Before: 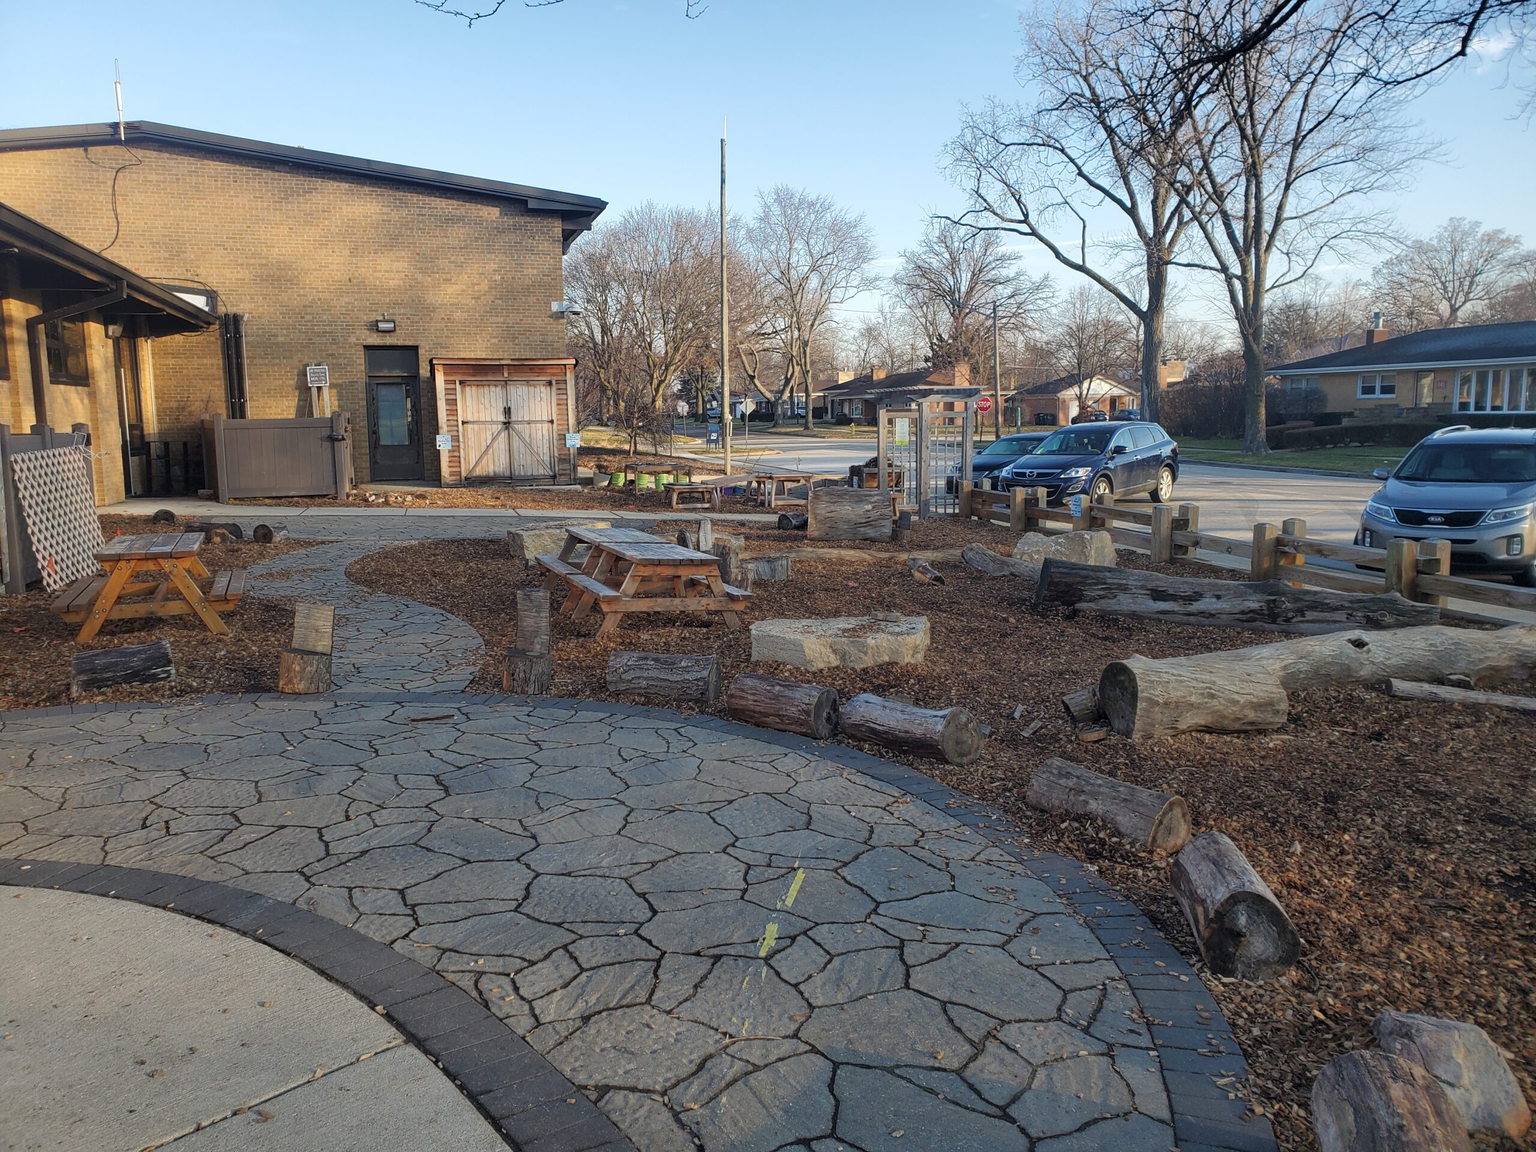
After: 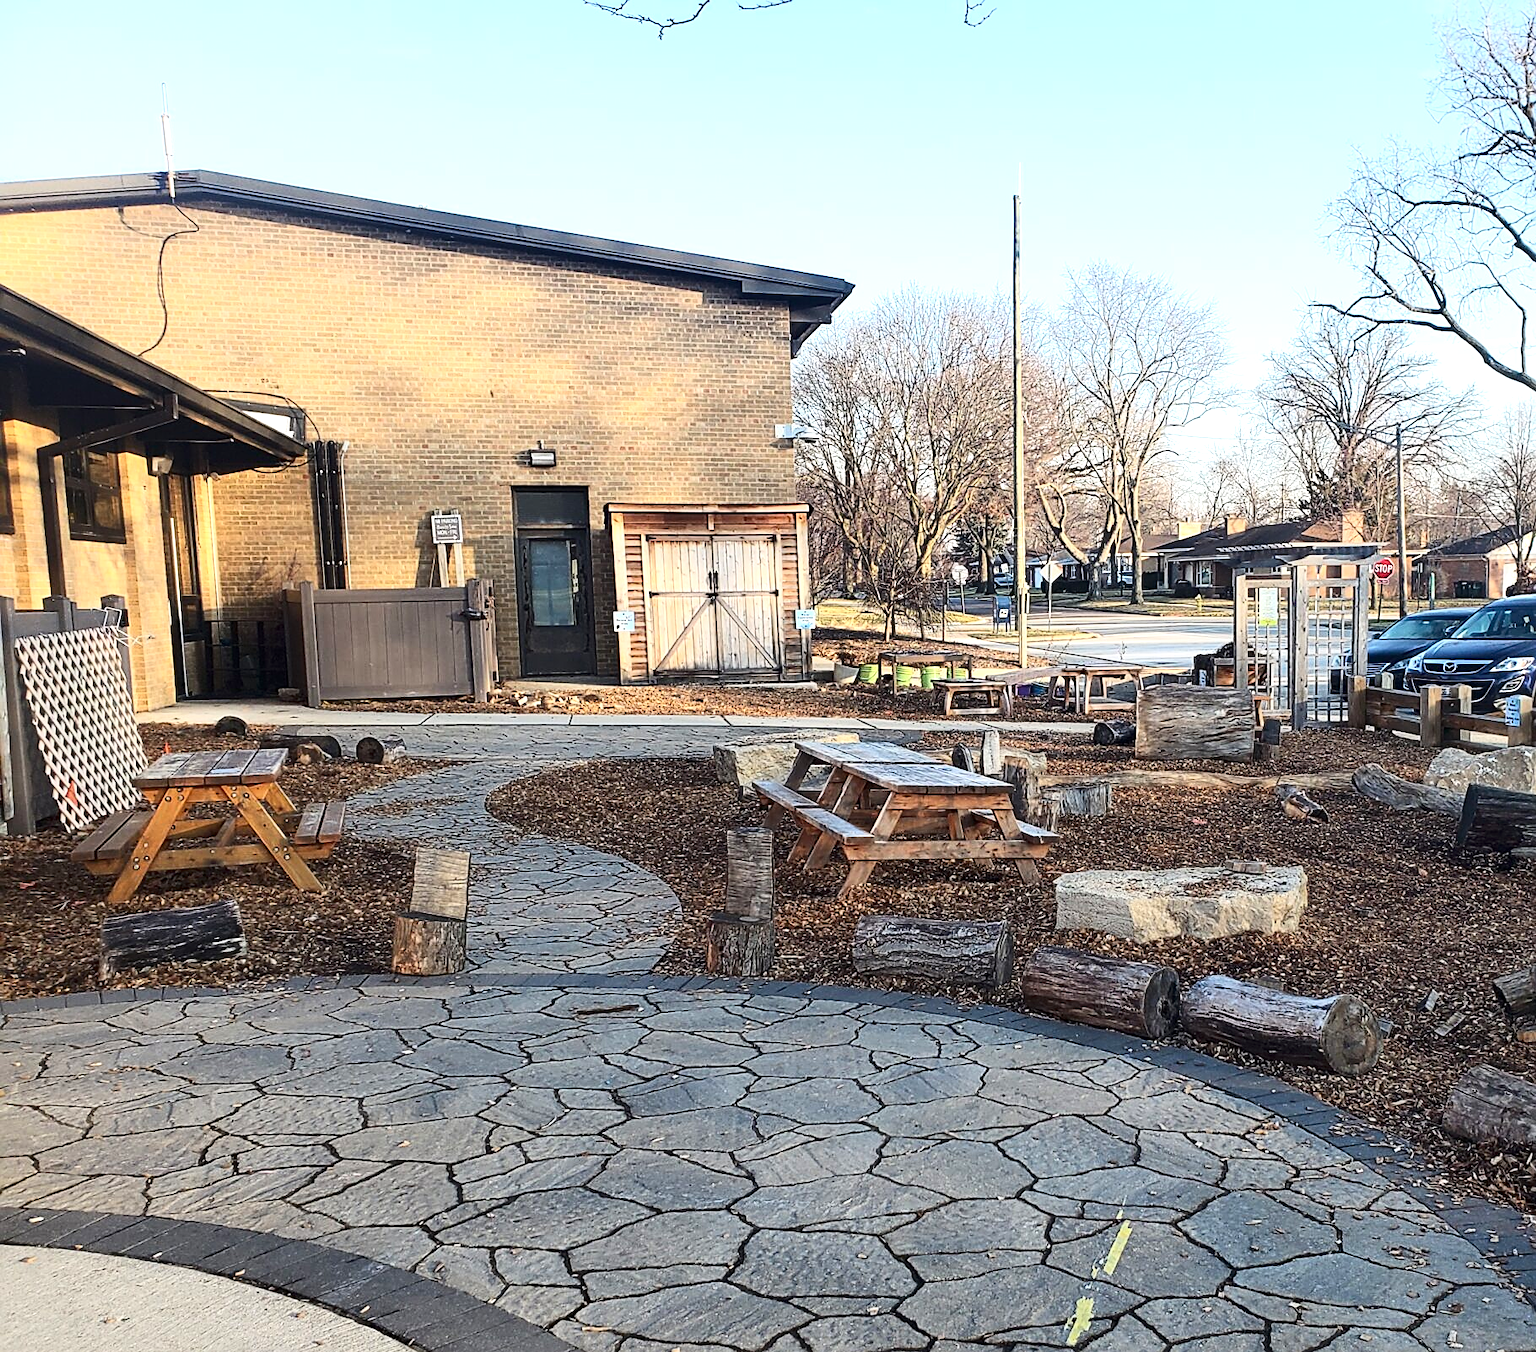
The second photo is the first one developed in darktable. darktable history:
exposure: exposure 0.731 EV, compensate exposure bias true, compensate highlight preservation false
sharpen: on, module defaults
contrast brightness saturation: contrast 0.28
crop: right 28.83%, bottom 16.477%
